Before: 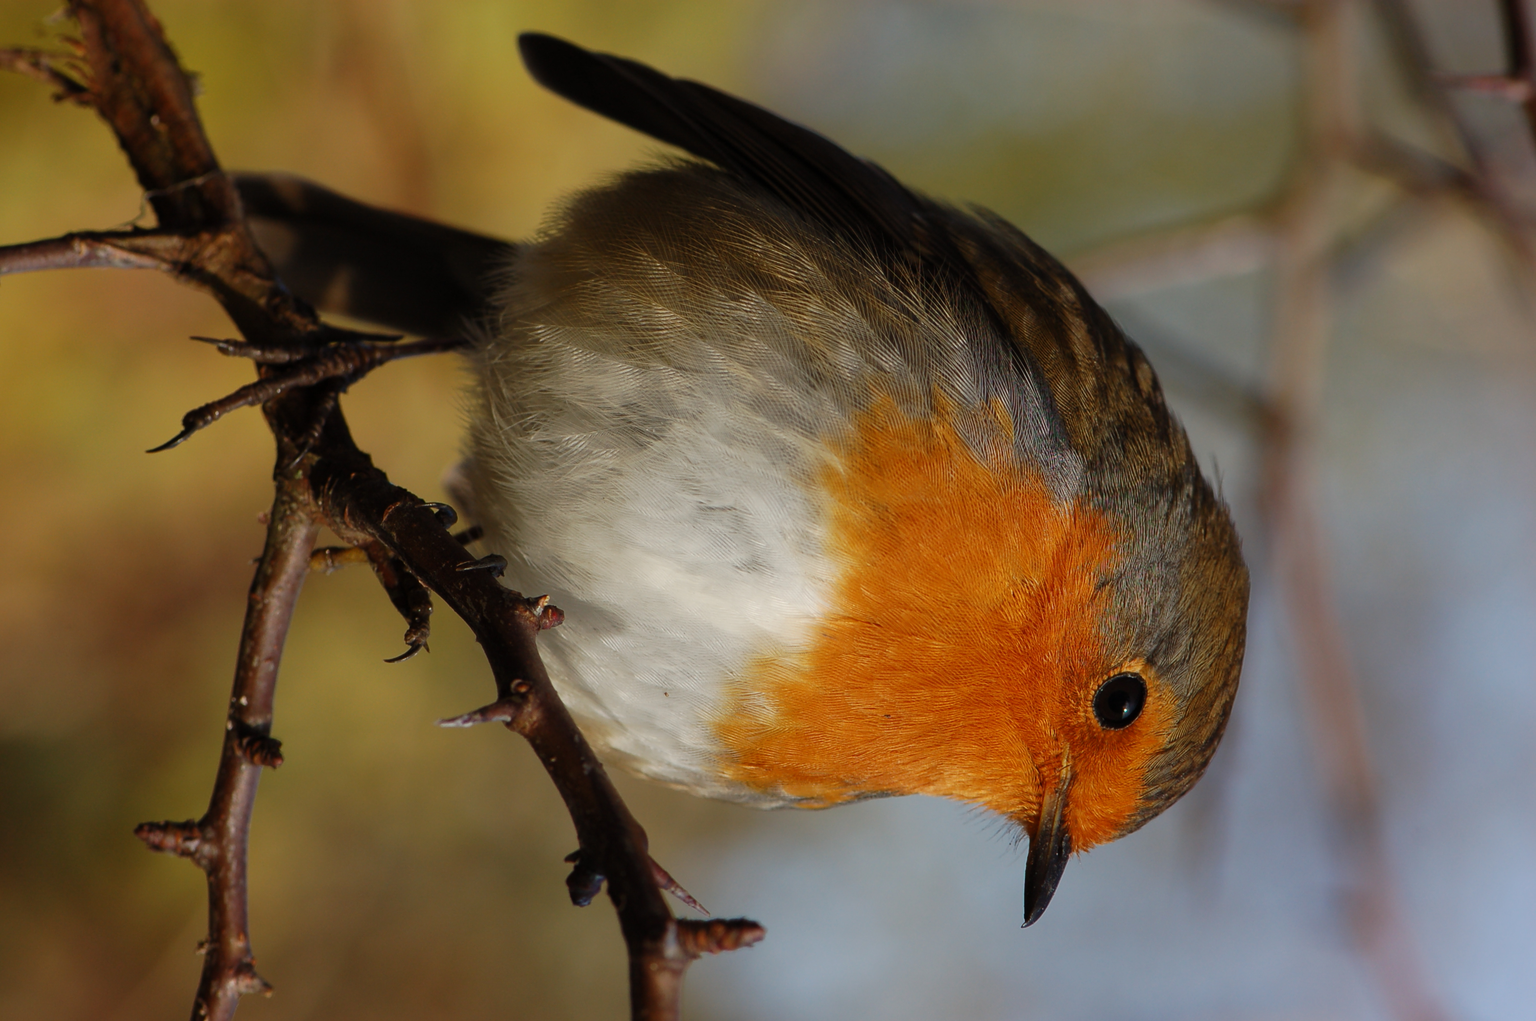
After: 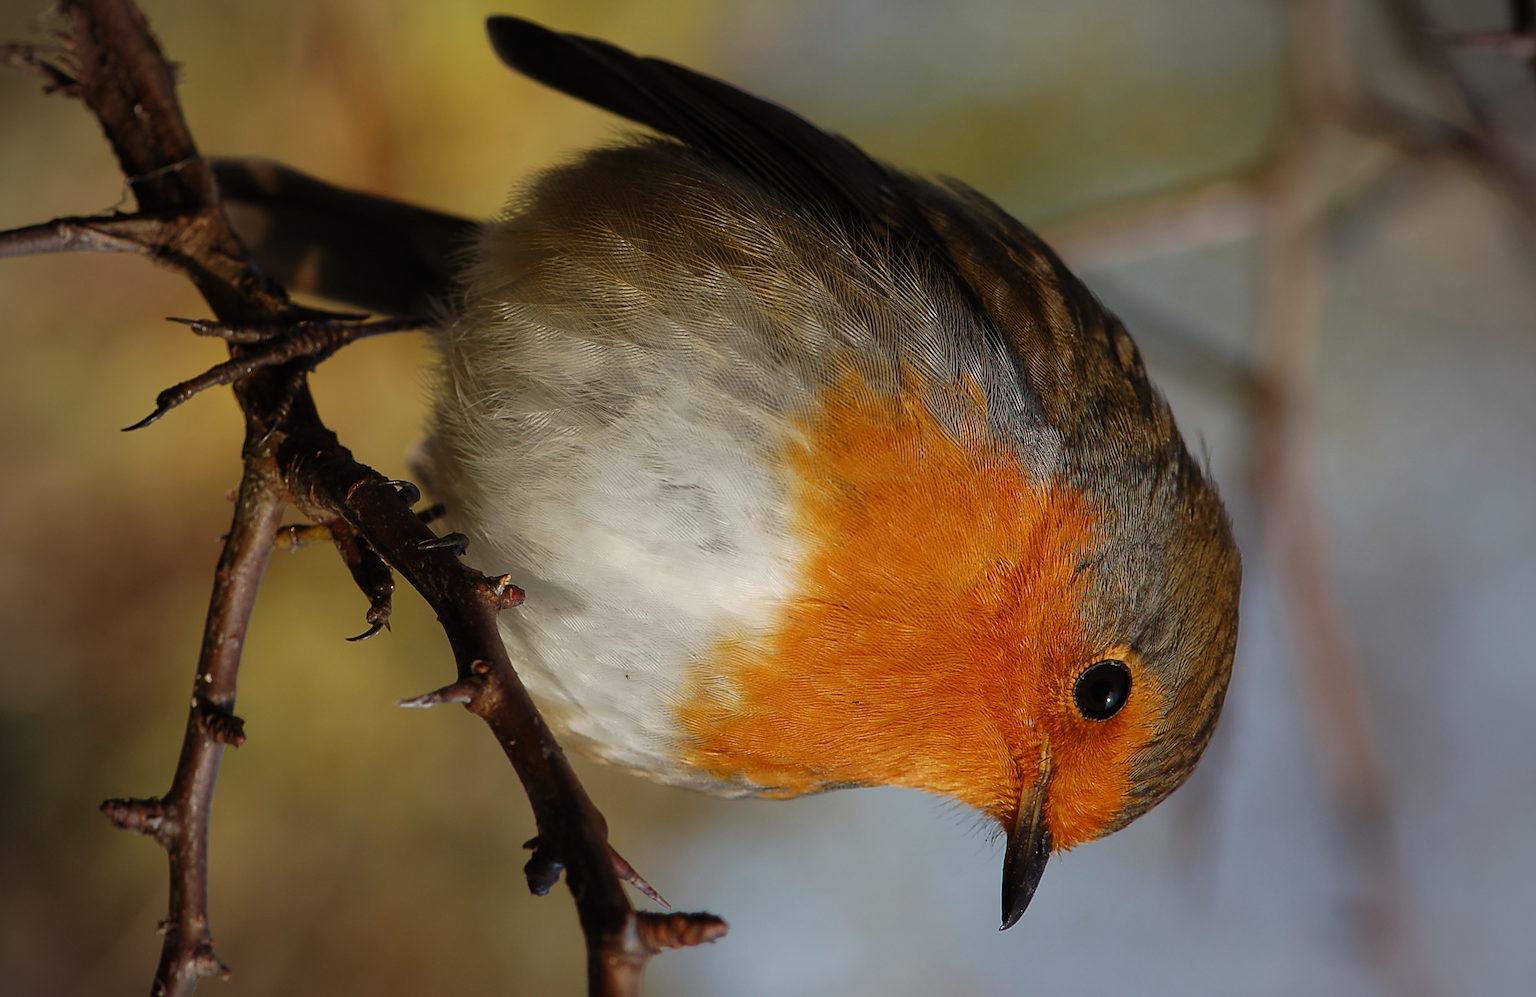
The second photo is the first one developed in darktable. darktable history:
vignetting: fall-off start 71.74%
sharpen: on, module defaults
rotate and perspective: rotation 0.074°, lens shift (vertical) 0.096, lens shift (horizontal) -0.041, crop left 0.043, crop right 0.952, crop top 0.024, crop bottom 0.979
